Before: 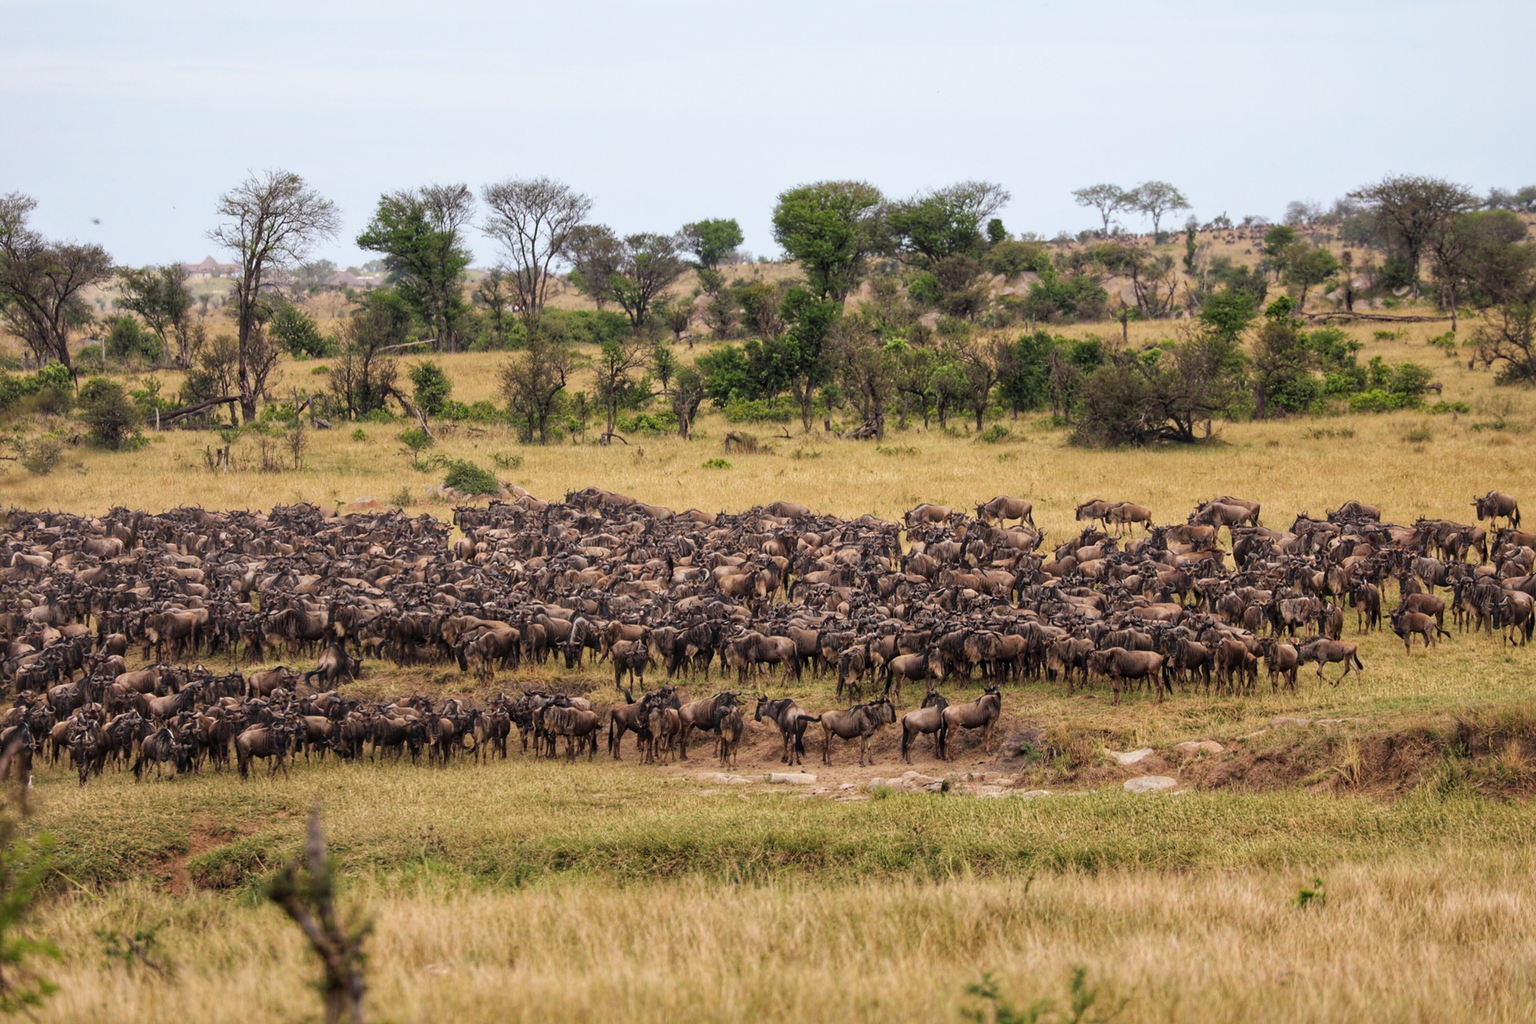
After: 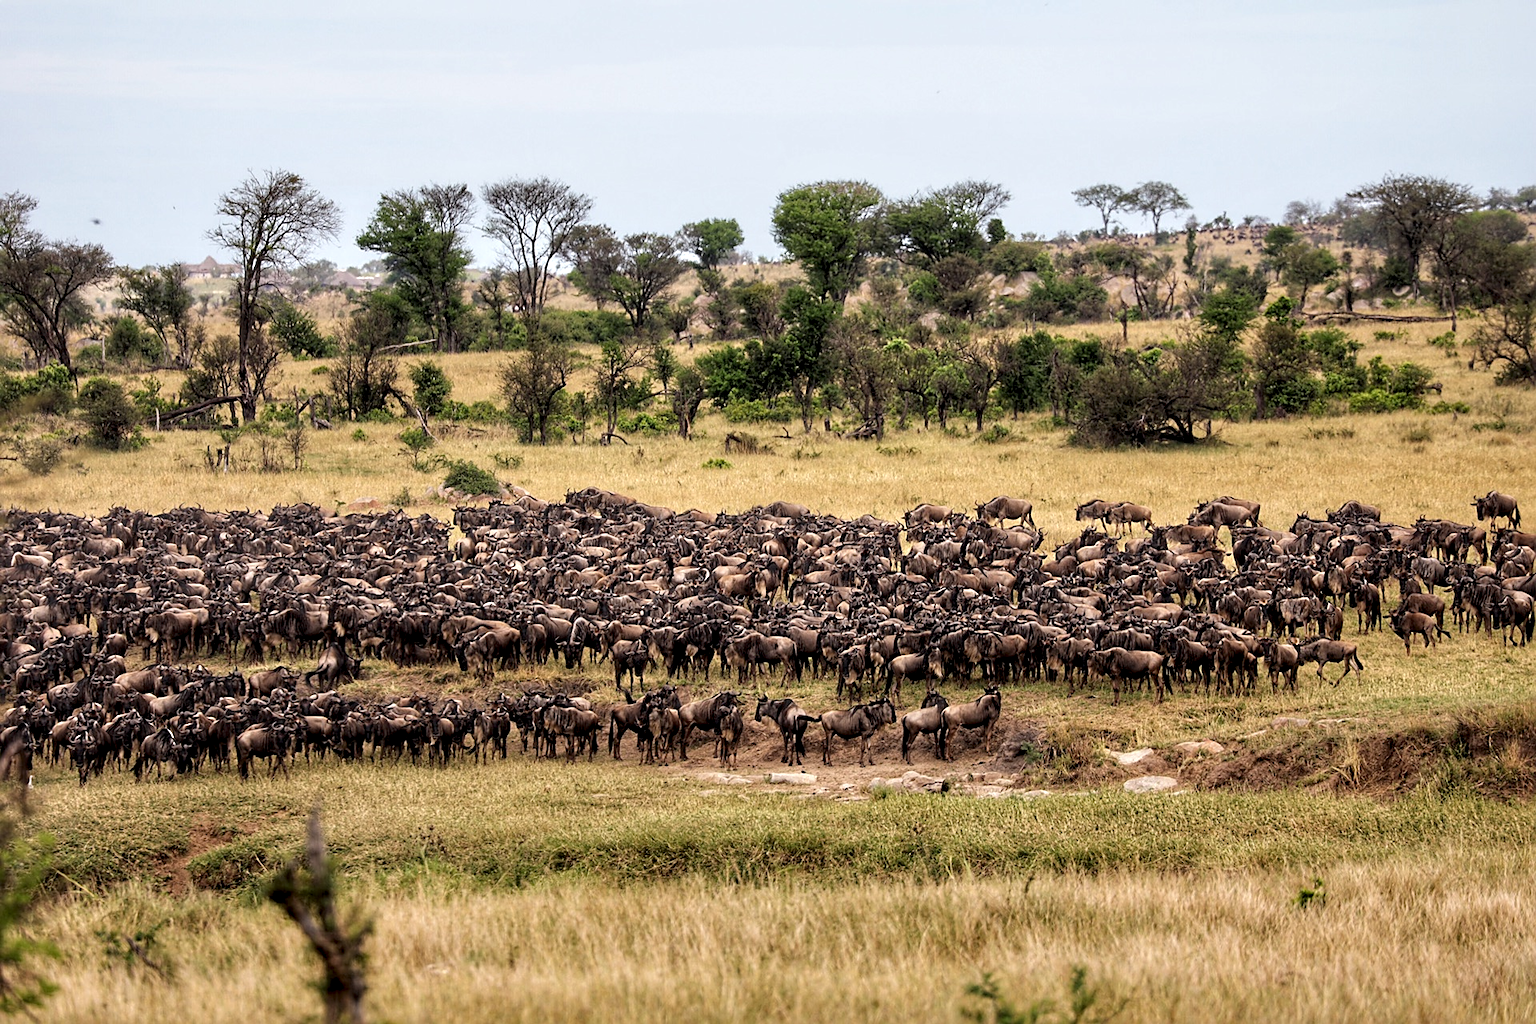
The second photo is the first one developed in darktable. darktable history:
sharpen: on, module defaults
contrast equalizer: y [[0.586, 0.584, 0.576, 0.565, 0.552, 0.539], [0.5 ×6], [0.97, 0.959, 0.919, 0.859, 0.789, 0.717], [0 ×6], [0 ×6]]
